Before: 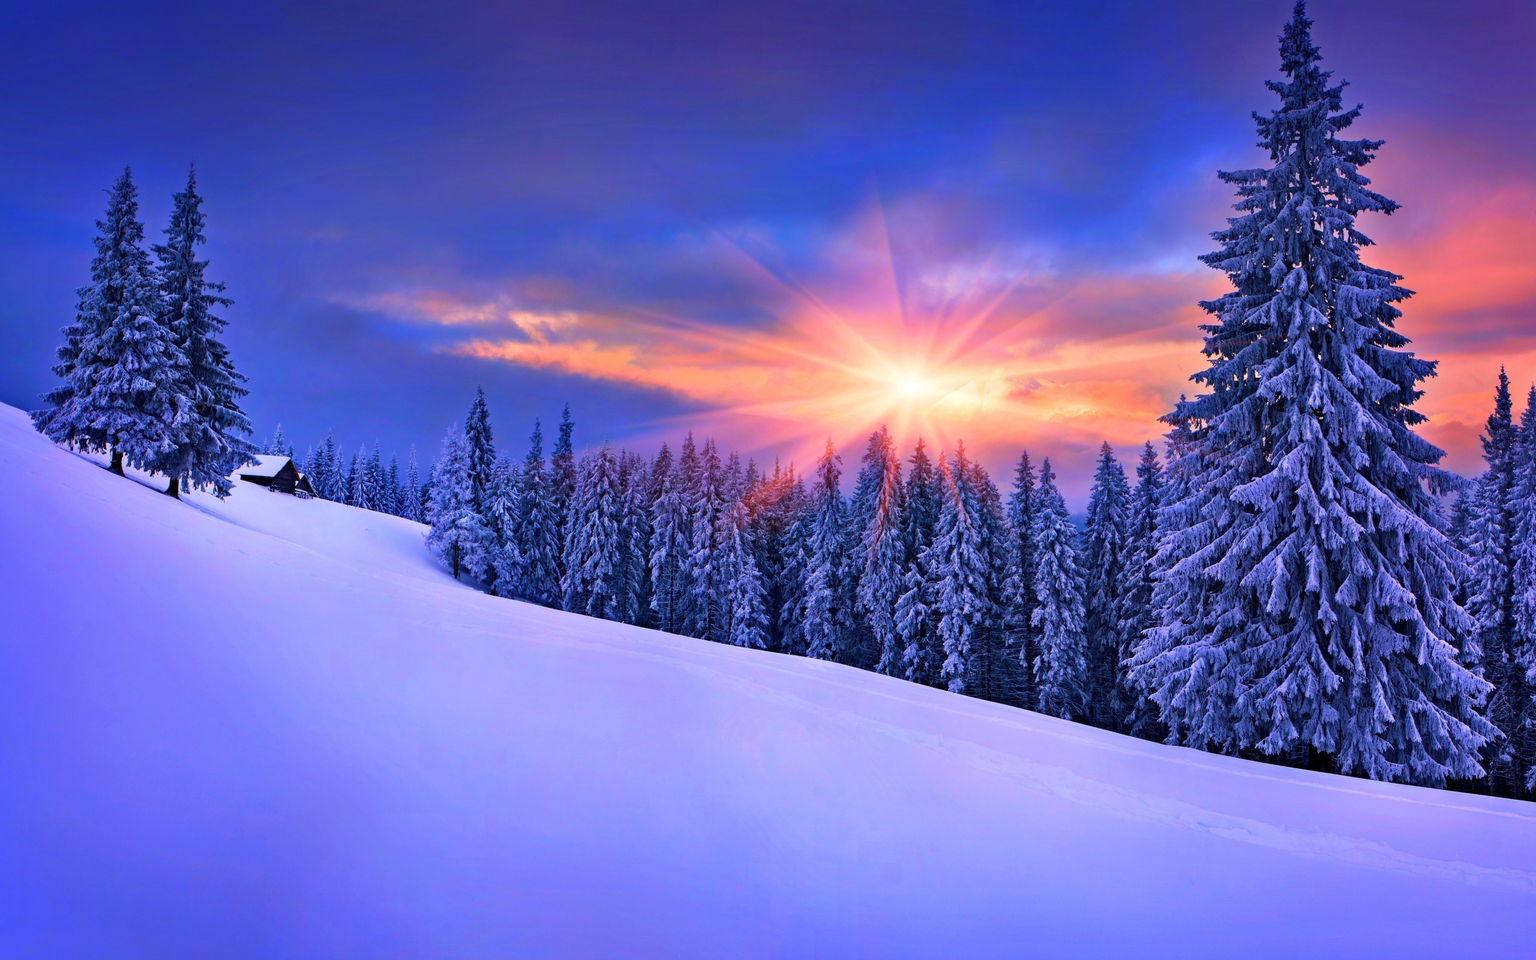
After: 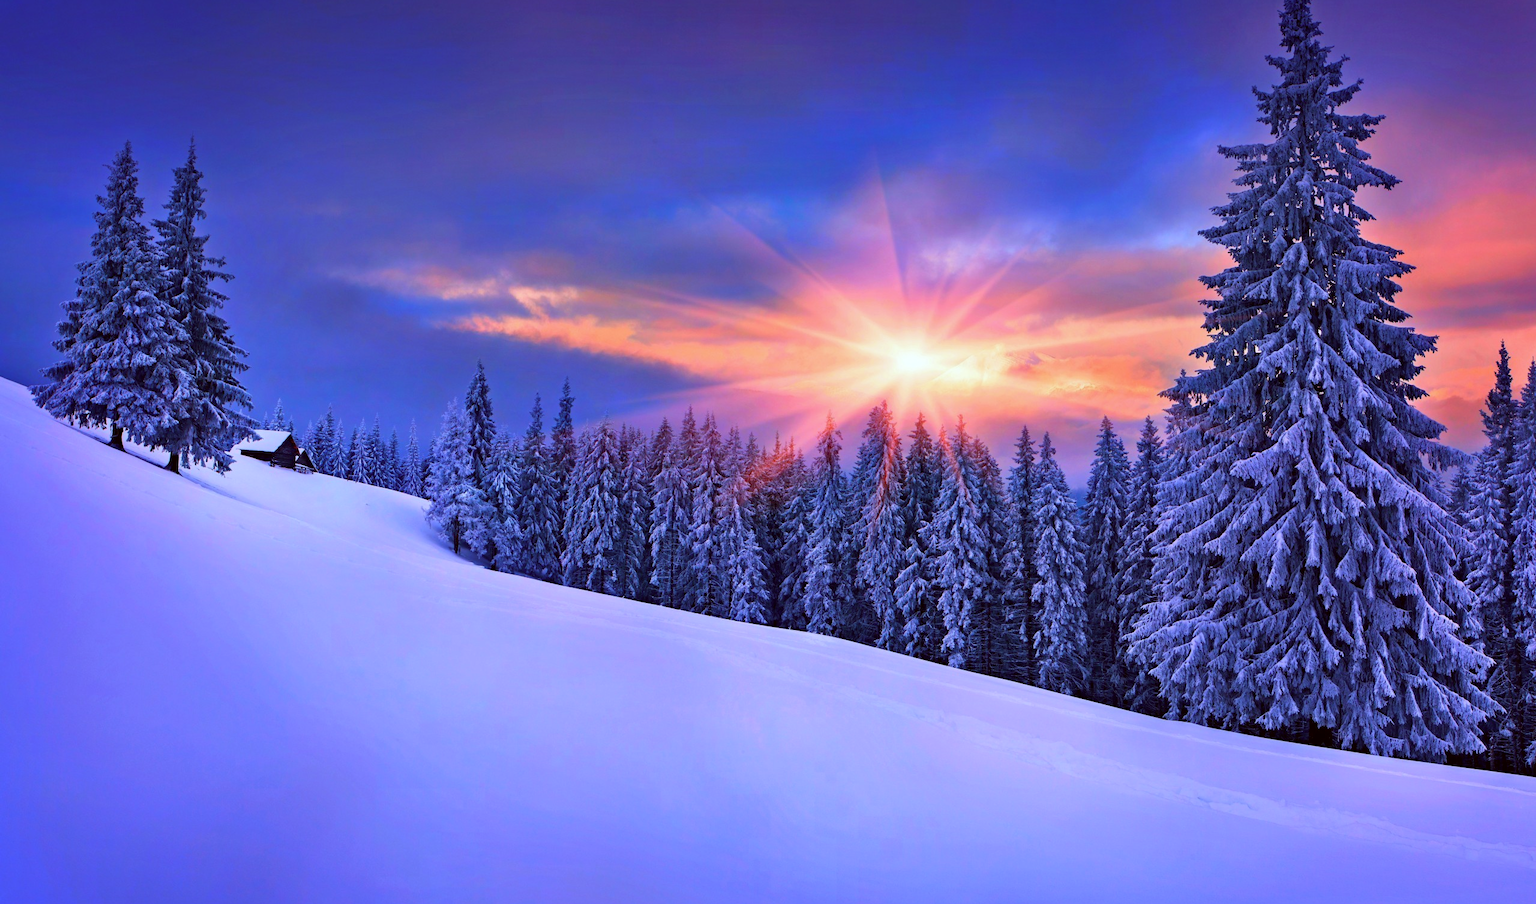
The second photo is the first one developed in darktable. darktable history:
color correction: highlights a* -3.46, highlights b* -6.35, shadows a* 3.11, shadows b* 5.45
crop and rotate: top 2.634%, bottom 3.139%
